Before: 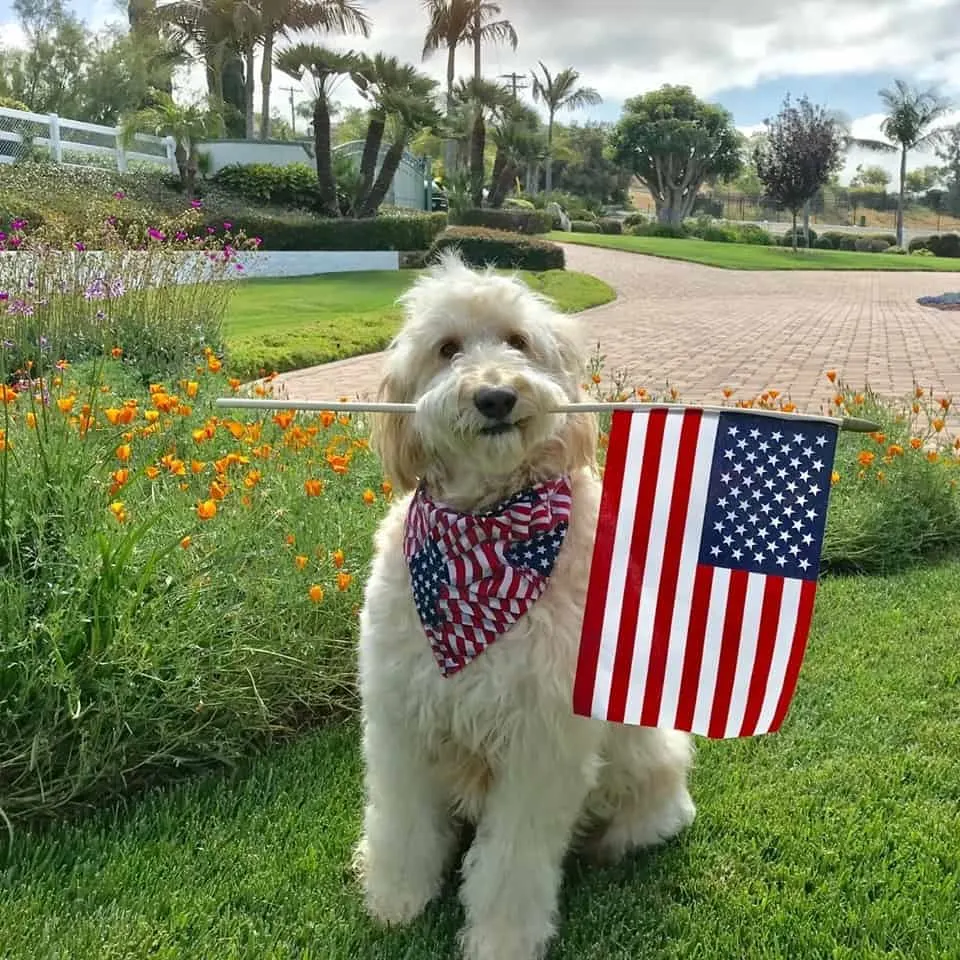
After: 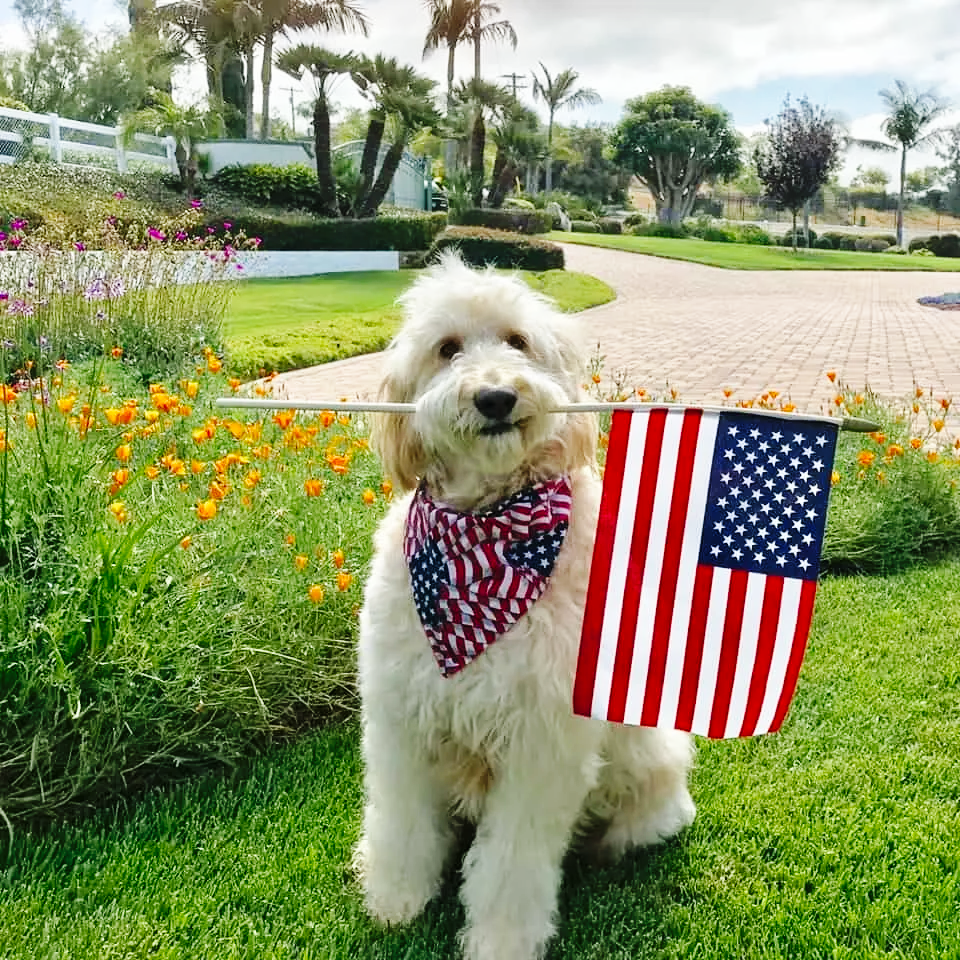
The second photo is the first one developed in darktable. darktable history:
contrast equalizer: y [[0.5, 0.5, 0.478, 0.5, 0.5, 0.5], [0.5 ×6], [0.5 ×6], [0 ×6], [0 ×6]]
base curve: curves: ch0 [(0, 0) (0.036, 0.025) (0.121, 0.166) (0.206, 0.329) (0.605, 0.79) (1, 1)], preserve colors none
tone equalizer: on, module defaults
